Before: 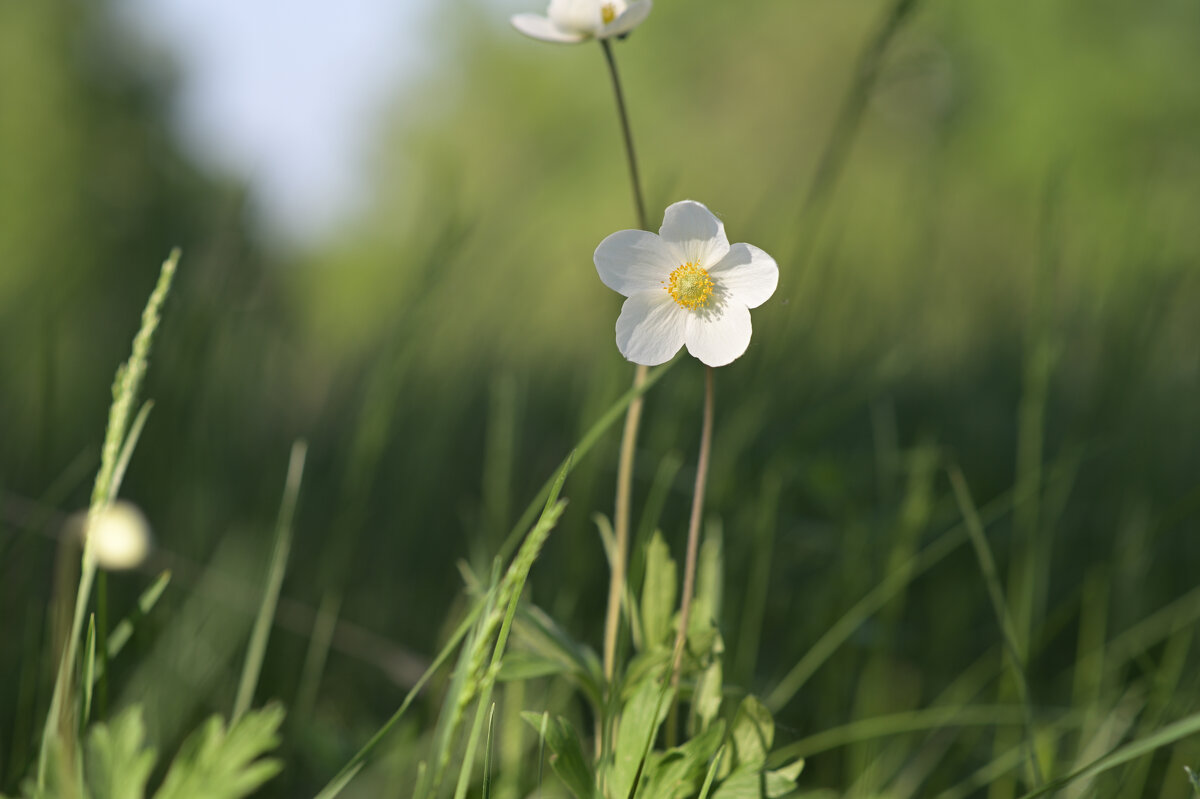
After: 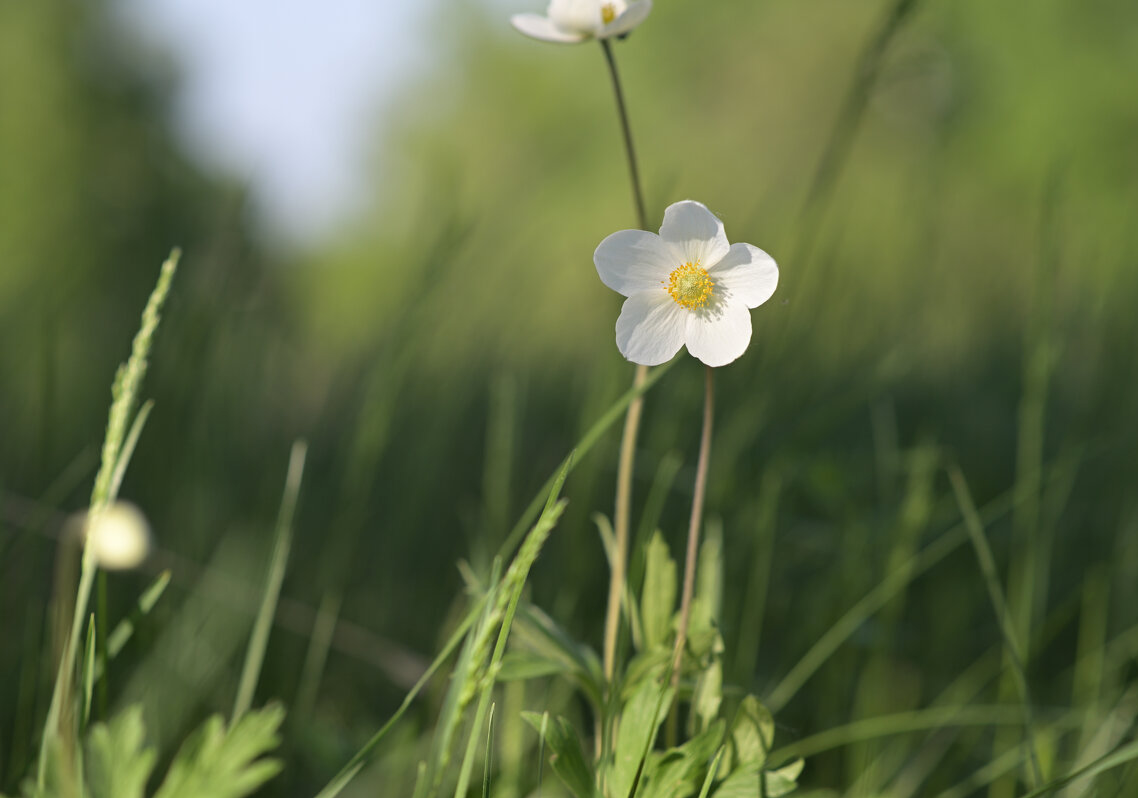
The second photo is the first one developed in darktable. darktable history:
shadows and highlights: shadows 30.87, highlights 0.21, soften with gaussian
crop and rotate: left 0%, right 5.167%
